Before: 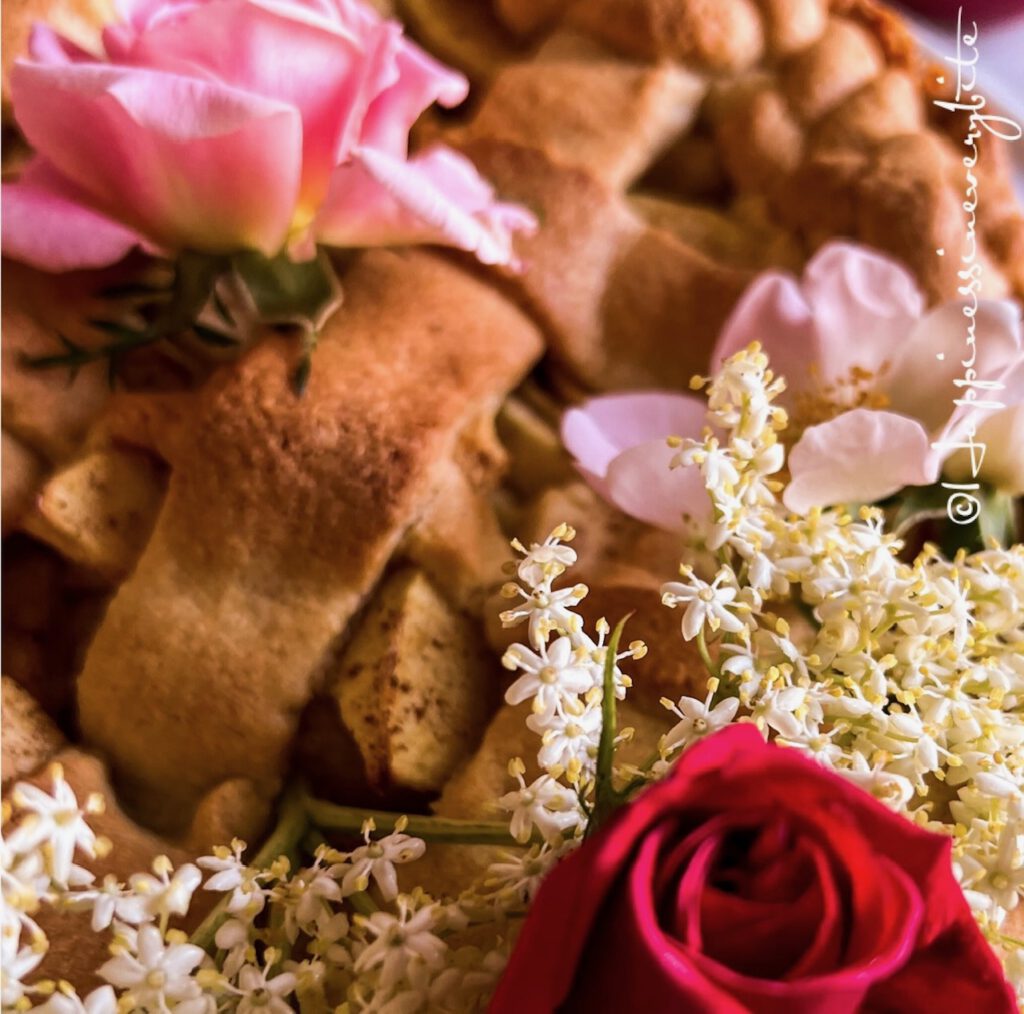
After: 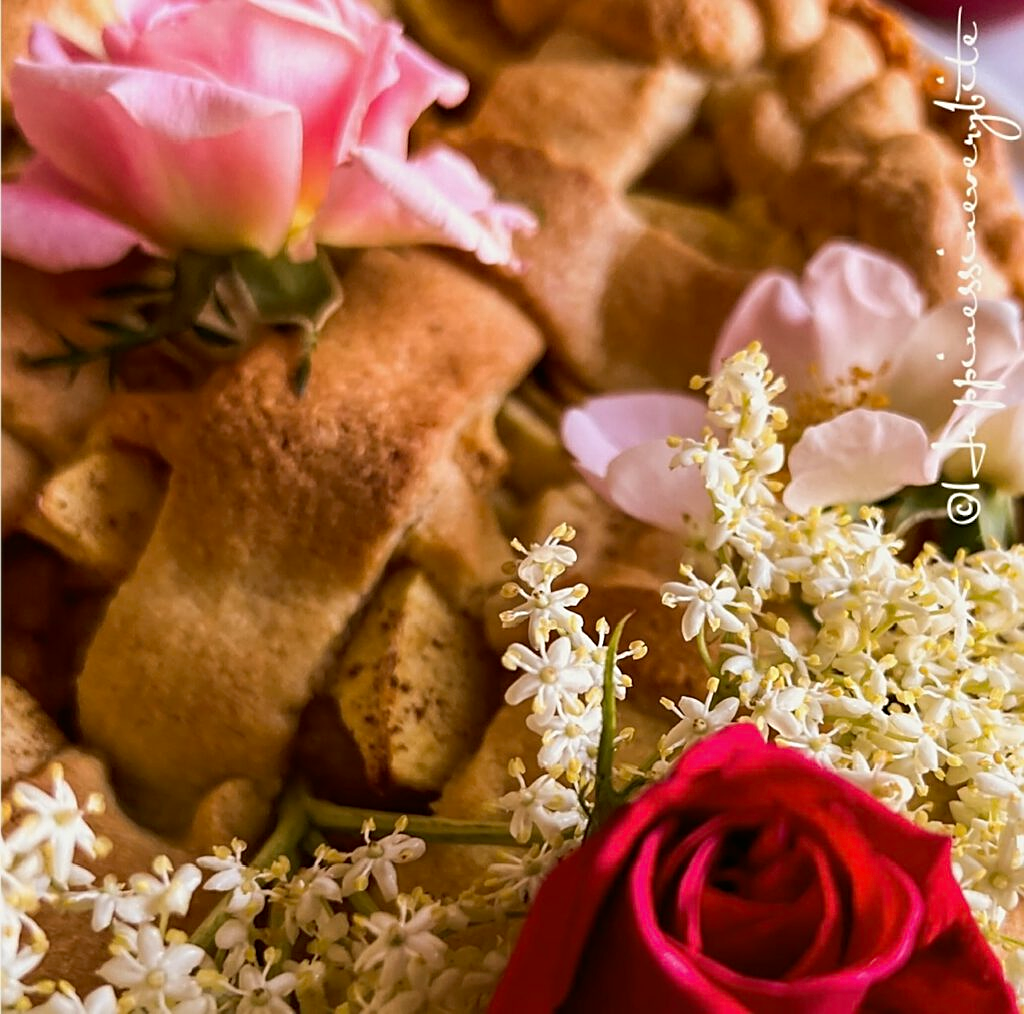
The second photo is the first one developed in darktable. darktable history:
color balance: mode lift, gamma, gain (sRGB), lift [1.04, 1, 1, 0.97], gamma [1.01, 1, 1, 0.97], gain [0.96, 1, 1, 0.97]
sharpen: on, module defaults
exposure: black level correction -0.001, exposure 0.08 EV, compensate highlight preservation false
